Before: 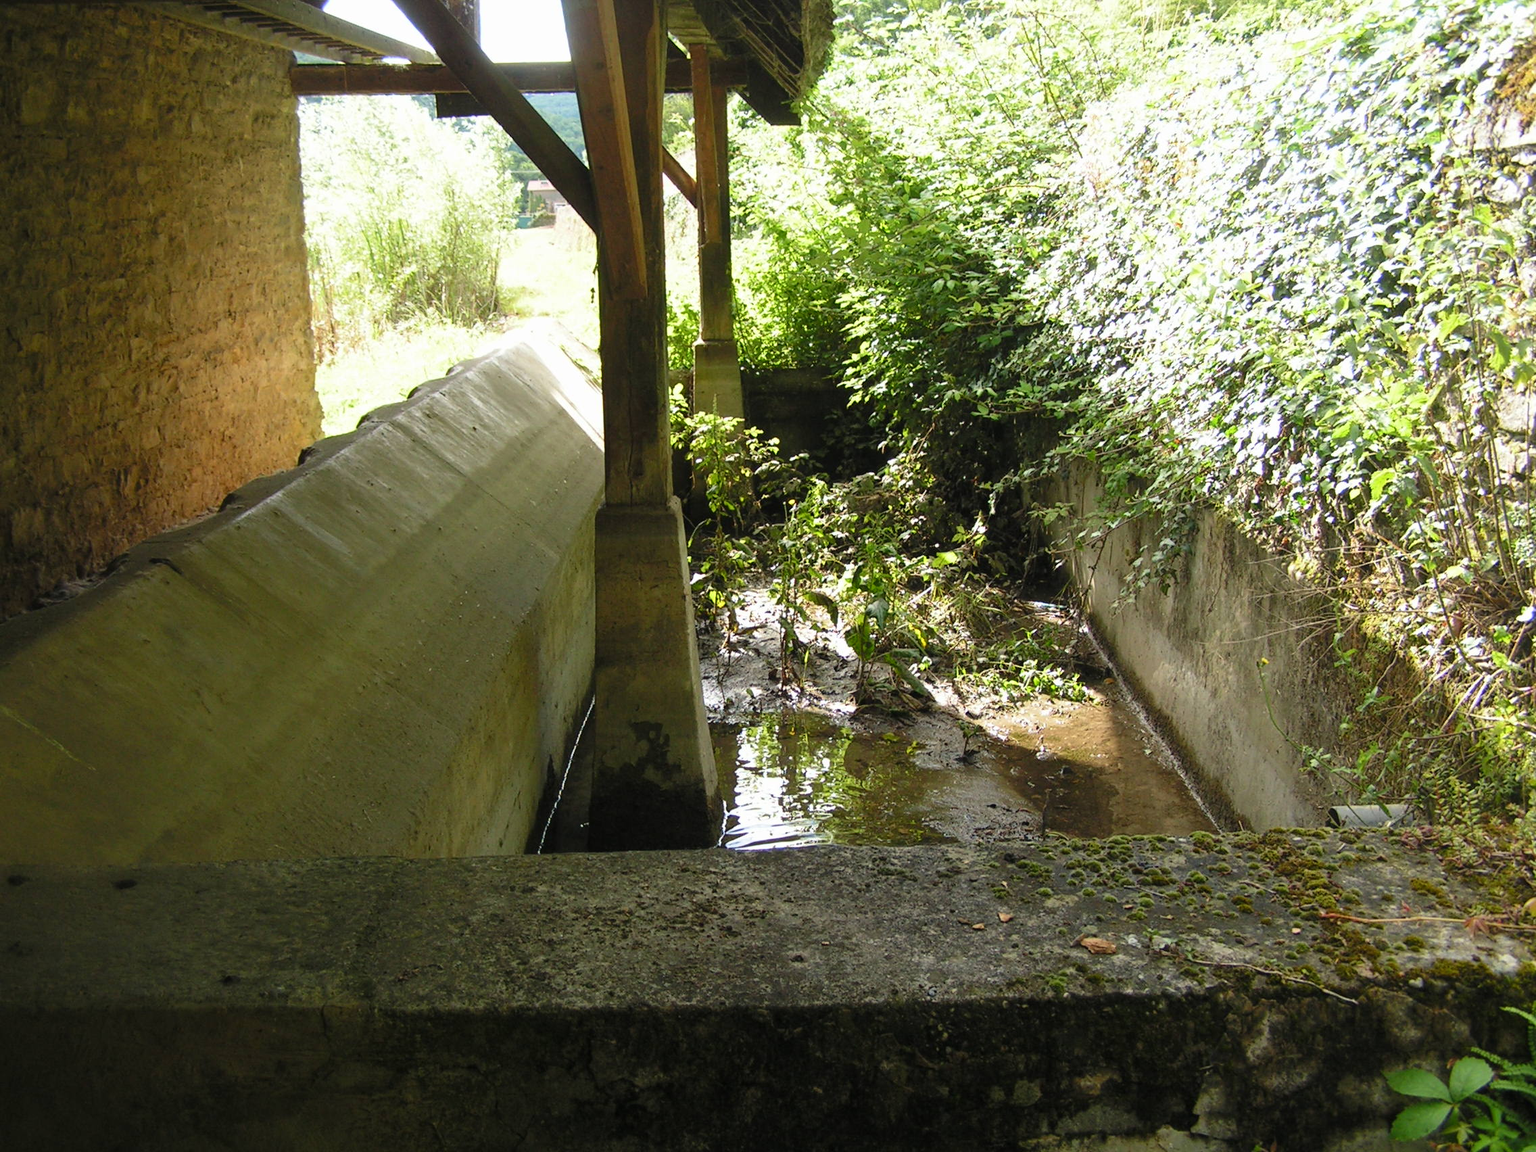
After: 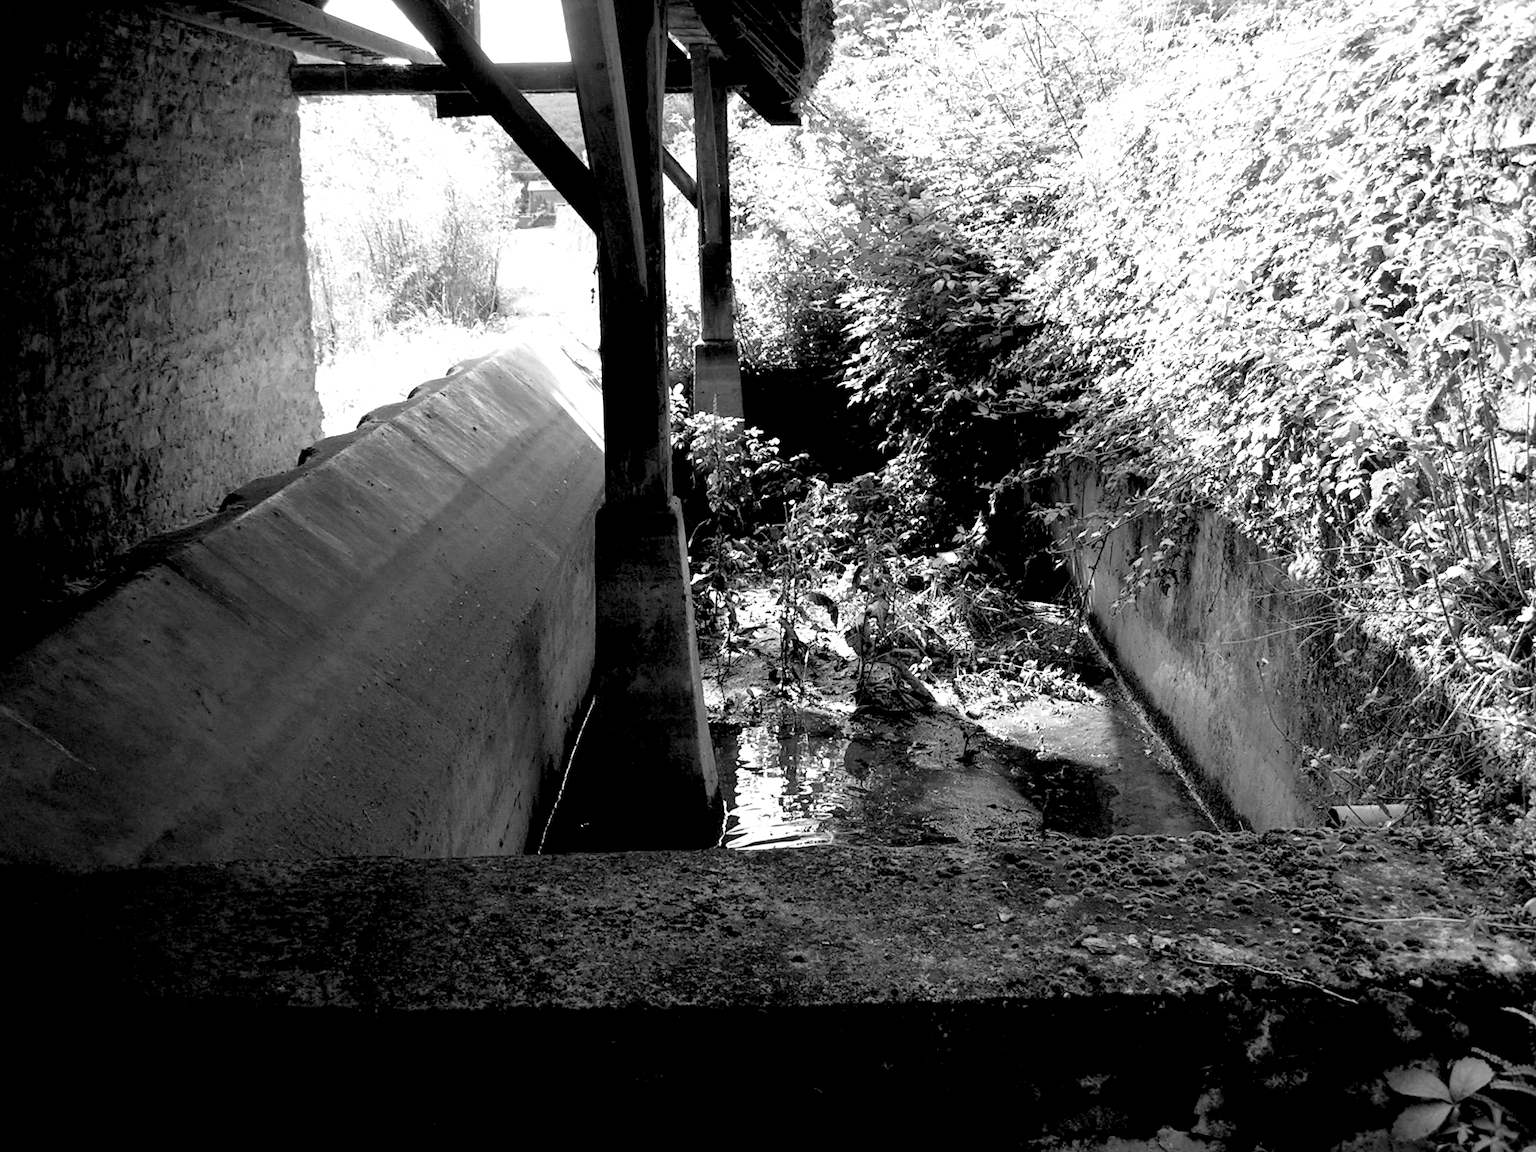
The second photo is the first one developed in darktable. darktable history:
rgb levels: levels [[0.034, 0.472, 0.904], [0, 0.5, 1], [0, 0.5, 1]]
color zones: curves: ch1 [(0, -0.394) (0.143, -0.394) (0.286, -0.394) (0.429, -0.392) (0.571, -0.391) (0.714, -0.391) (0.857, -0.391) (1, -0.394)]
